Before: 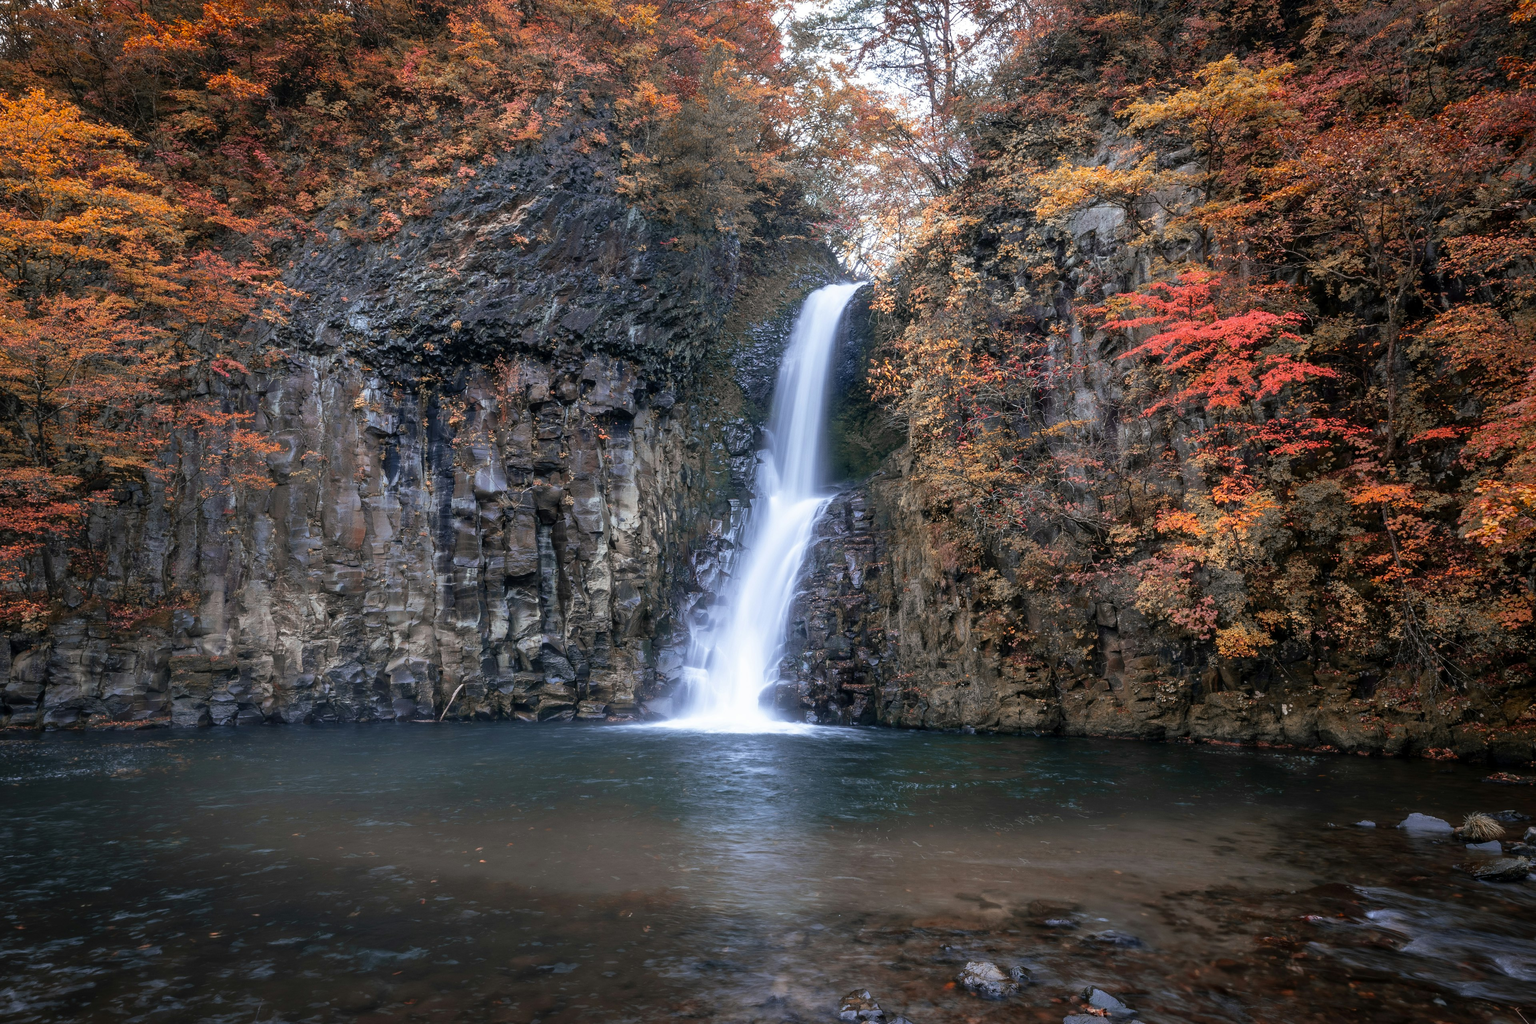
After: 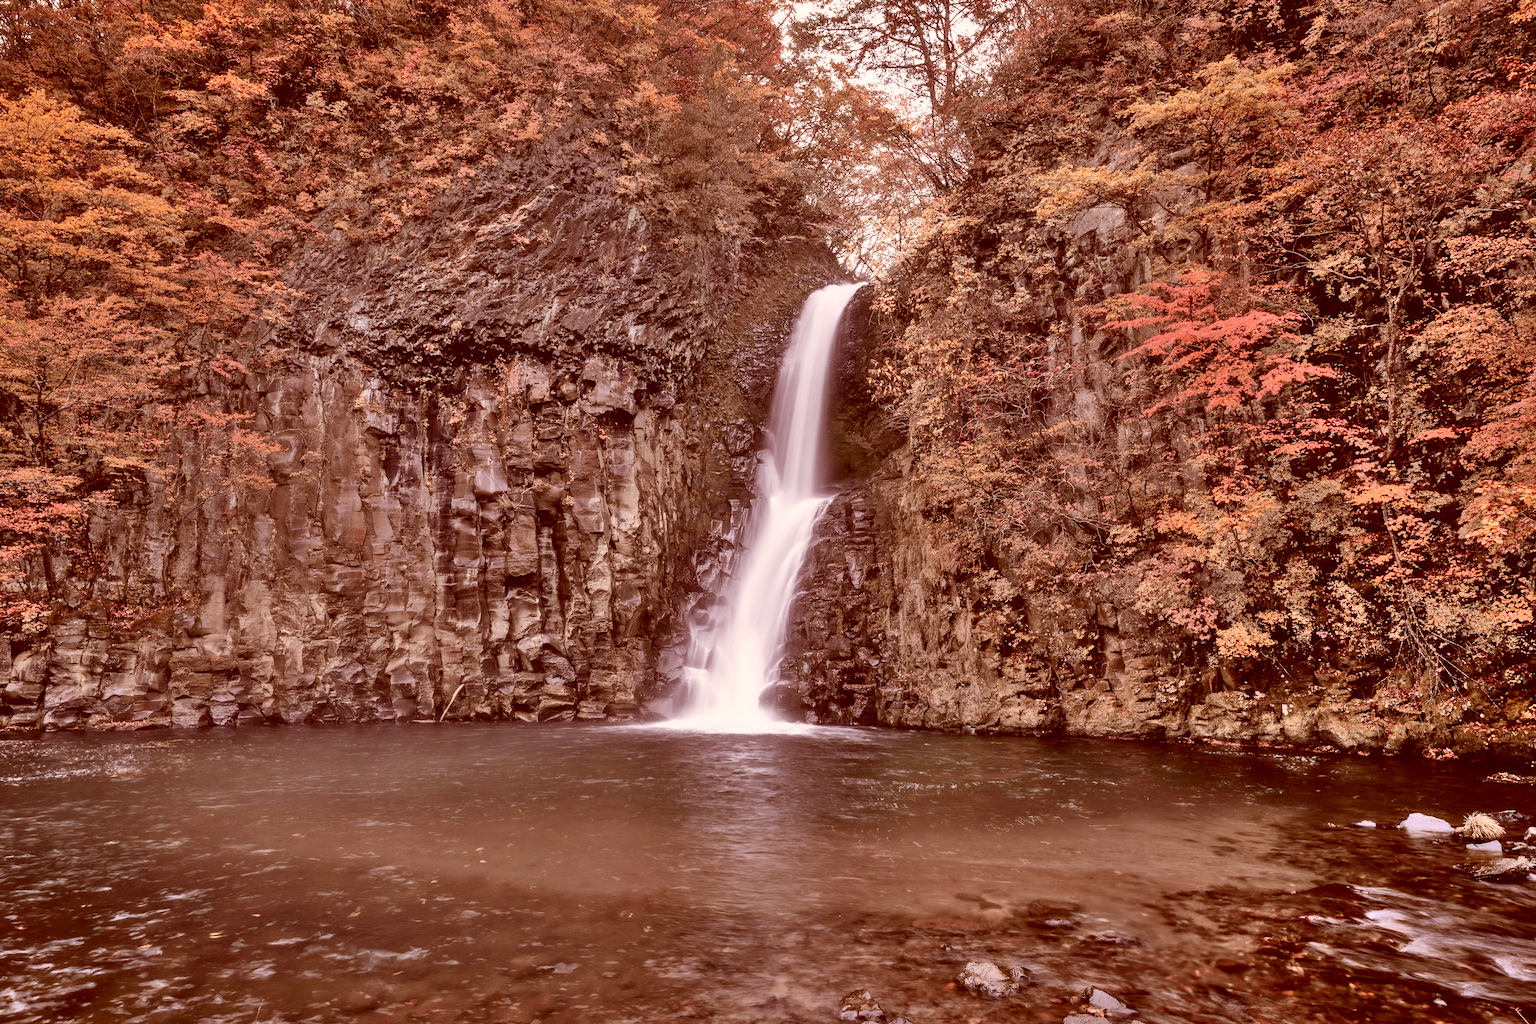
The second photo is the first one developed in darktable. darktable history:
contrast brightness saturation: contrast 0.103, saturation -0.293
shadows and highlights: shadows 73.12, highlights -60.84, soften with gaussian
color correction: highlights a* 9.29, highlights b* 8.65, shadows a* 39.99, shadows b* 39.82, saturation 0.803
